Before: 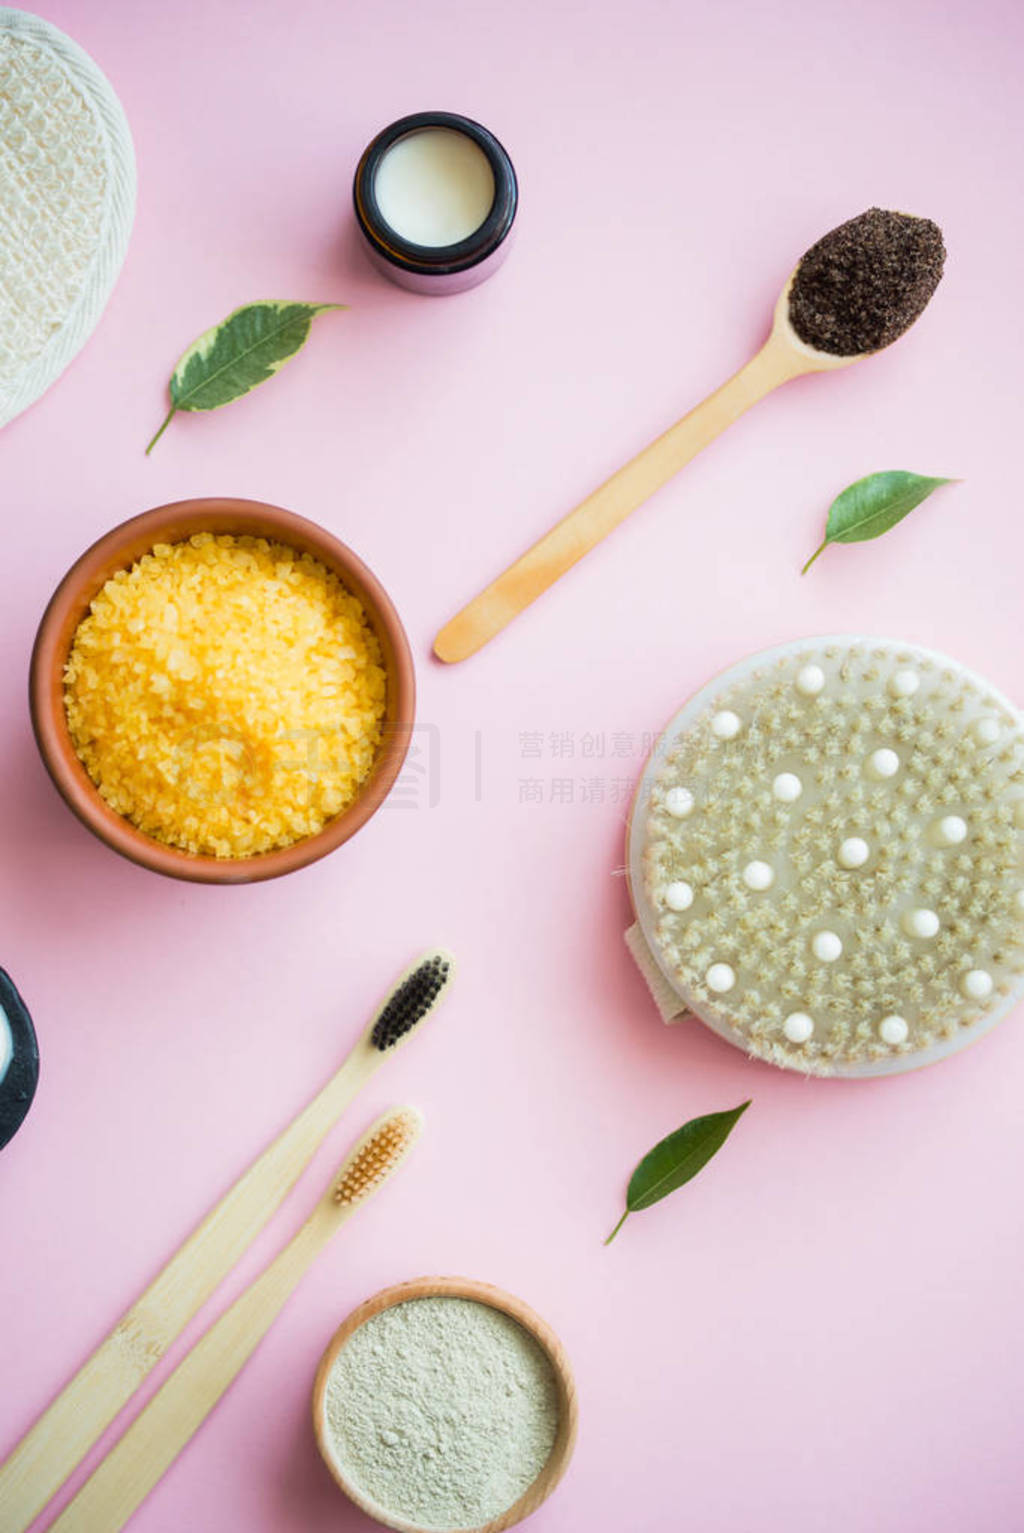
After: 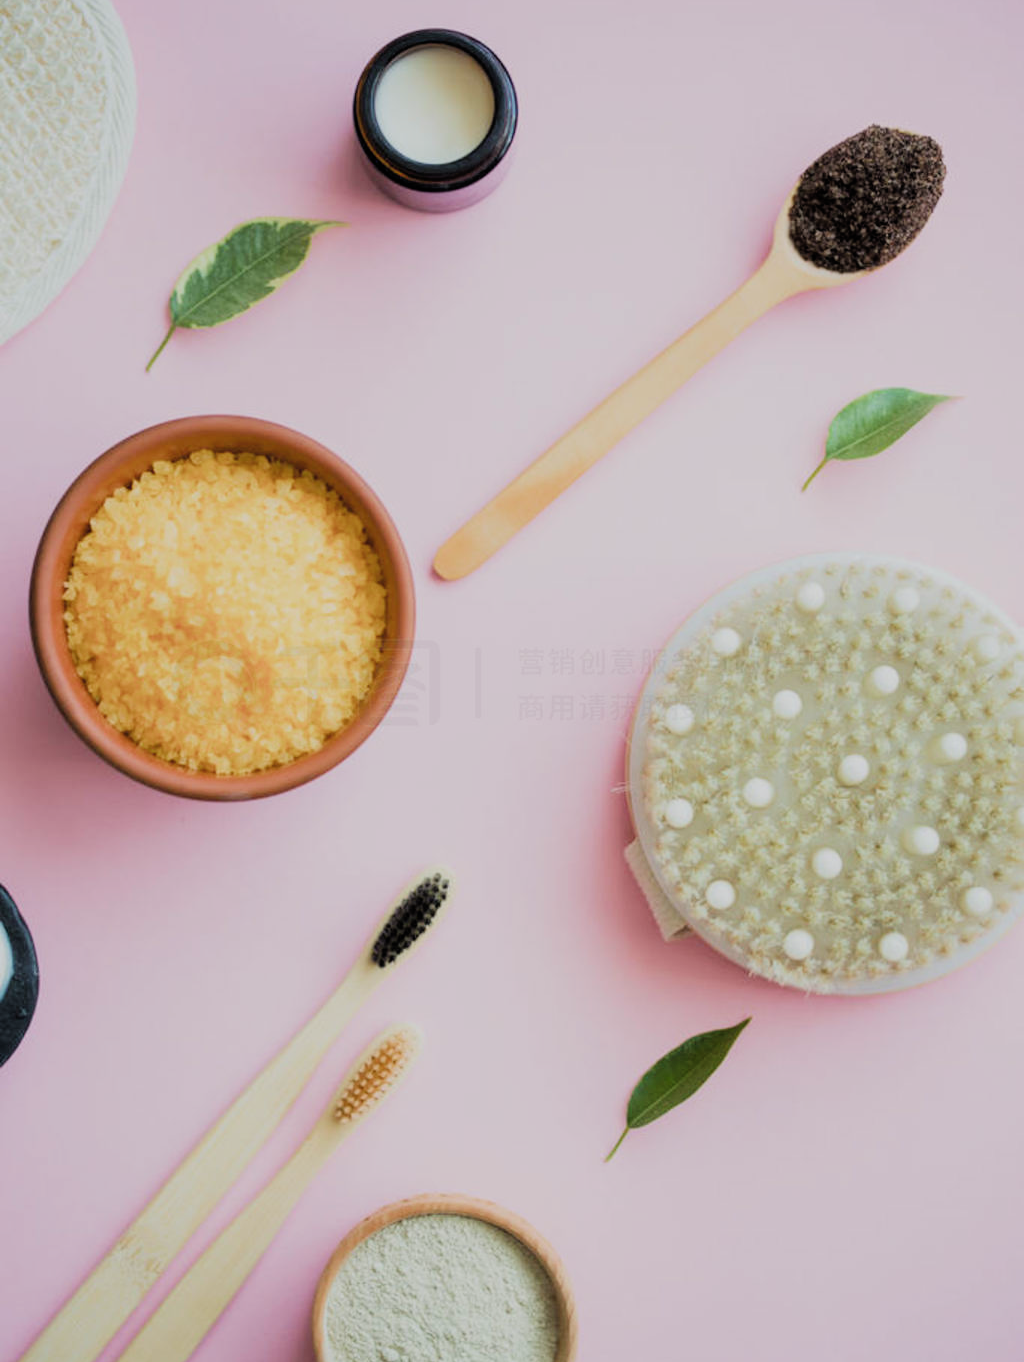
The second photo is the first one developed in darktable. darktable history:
crop and rotate: top 5.456%, bottom 5.695%
filmic rgb: black relative exposure -7.65 EV, white relative exposure 4.56 EV, hardness 3.61, color science v4 (2020)
